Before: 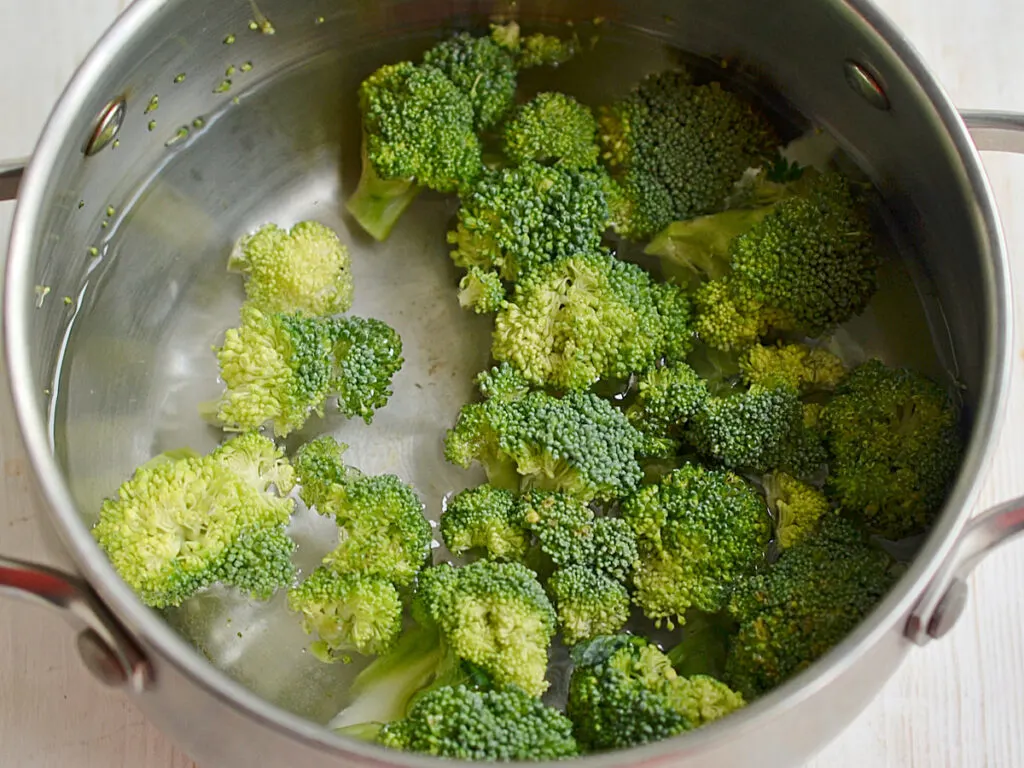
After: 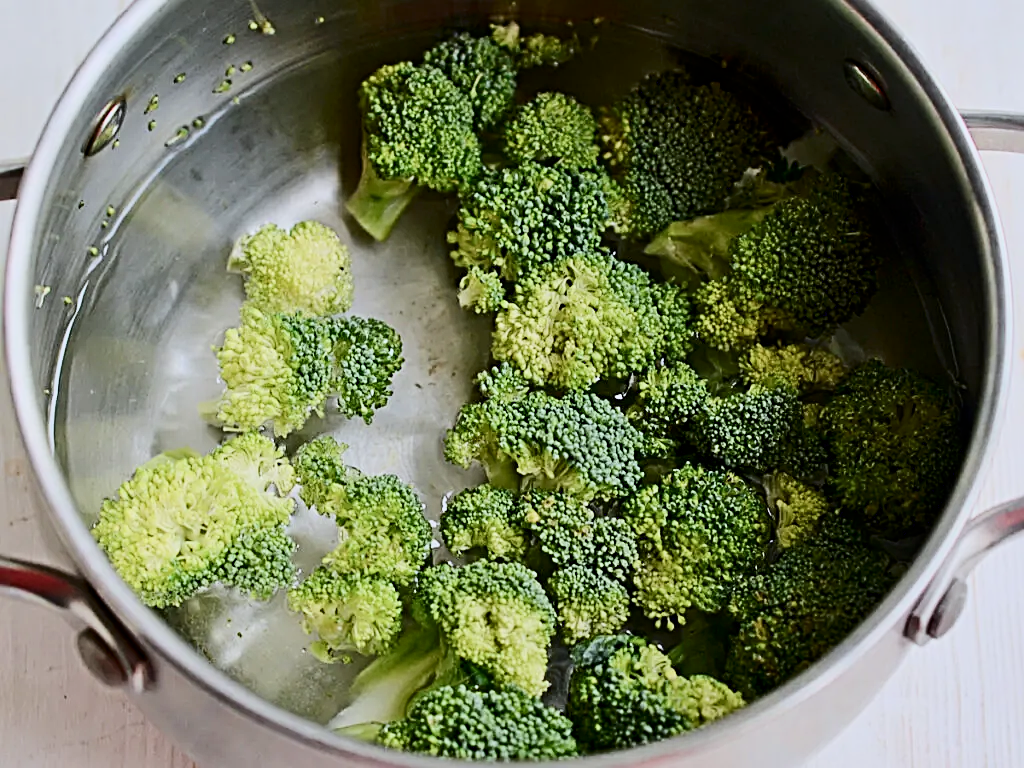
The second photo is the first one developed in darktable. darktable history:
sharpen: radius 3.985
contrast brightness saturation: contrast 0.274
filmic rgb: black relative exposure -7.65 EV, white relative exposure 4.56 EV, hardness 3.61, color science v6 (2022)
color calibration: illuminant as shot in camera, x 0.358, y 0.373, temperature 4628.91 K, gamut compression 1.66
